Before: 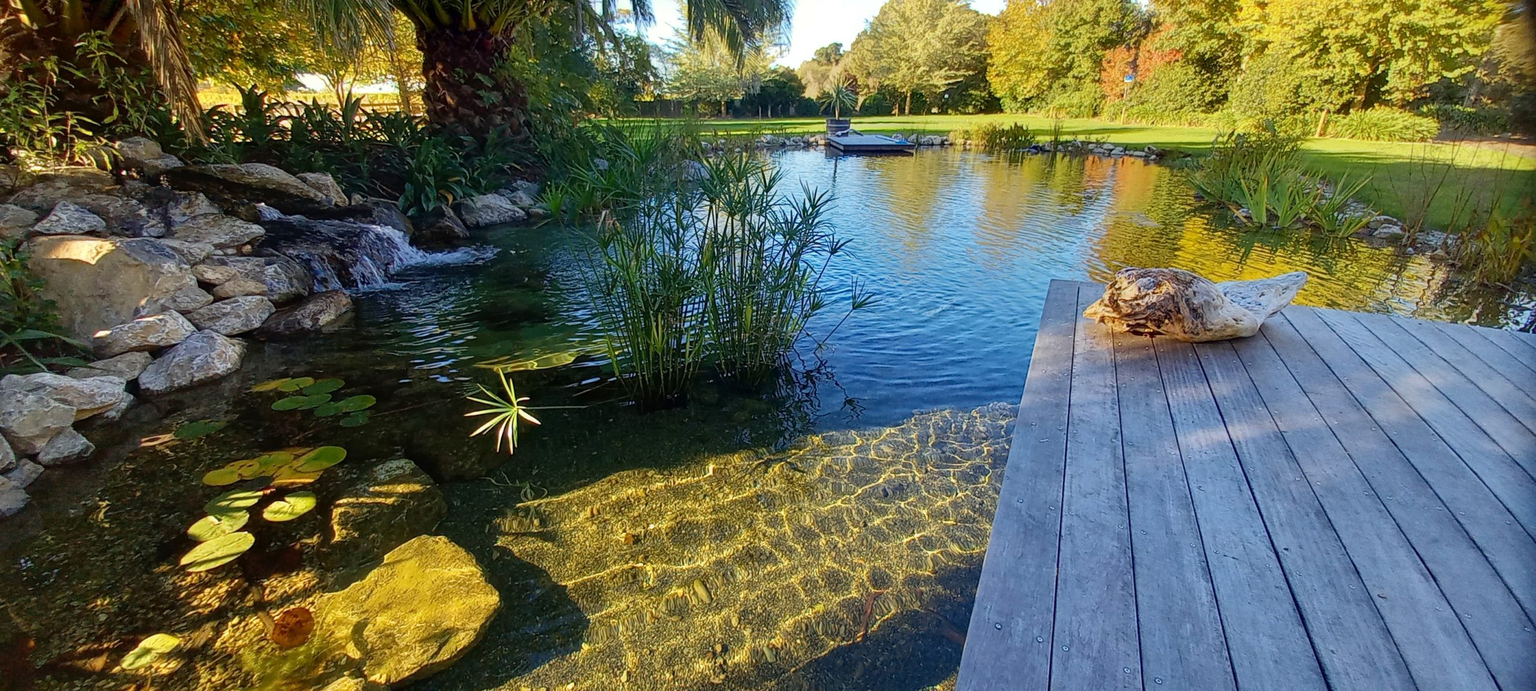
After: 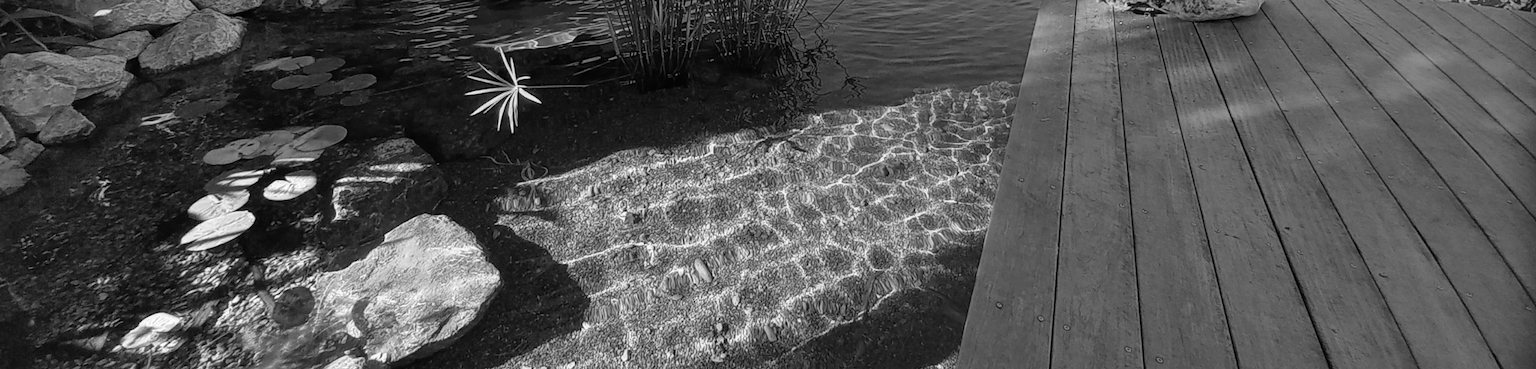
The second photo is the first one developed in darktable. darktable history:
crop and rotate: top 46.542%, right 0.077%
color calibration: illuminant as shot in camera, x 0.383, y 0.38, temperature 3932.62 K, clip negative RGB from gamut false
color zones: curves: ch0 [(0.002, 0.593) (0.143, 0.417) (0.285, 0.541) (0.455, 0.289) (0.608, 0.327) (0.727, 0.283) (0.869, 0.571) (1, 0.603)]; ch1 [(0, 0) (0.143, 0) (0.286, 0) (0.429, 0) (0.571, 0) (0.714, 0) (0.857, 0)]
